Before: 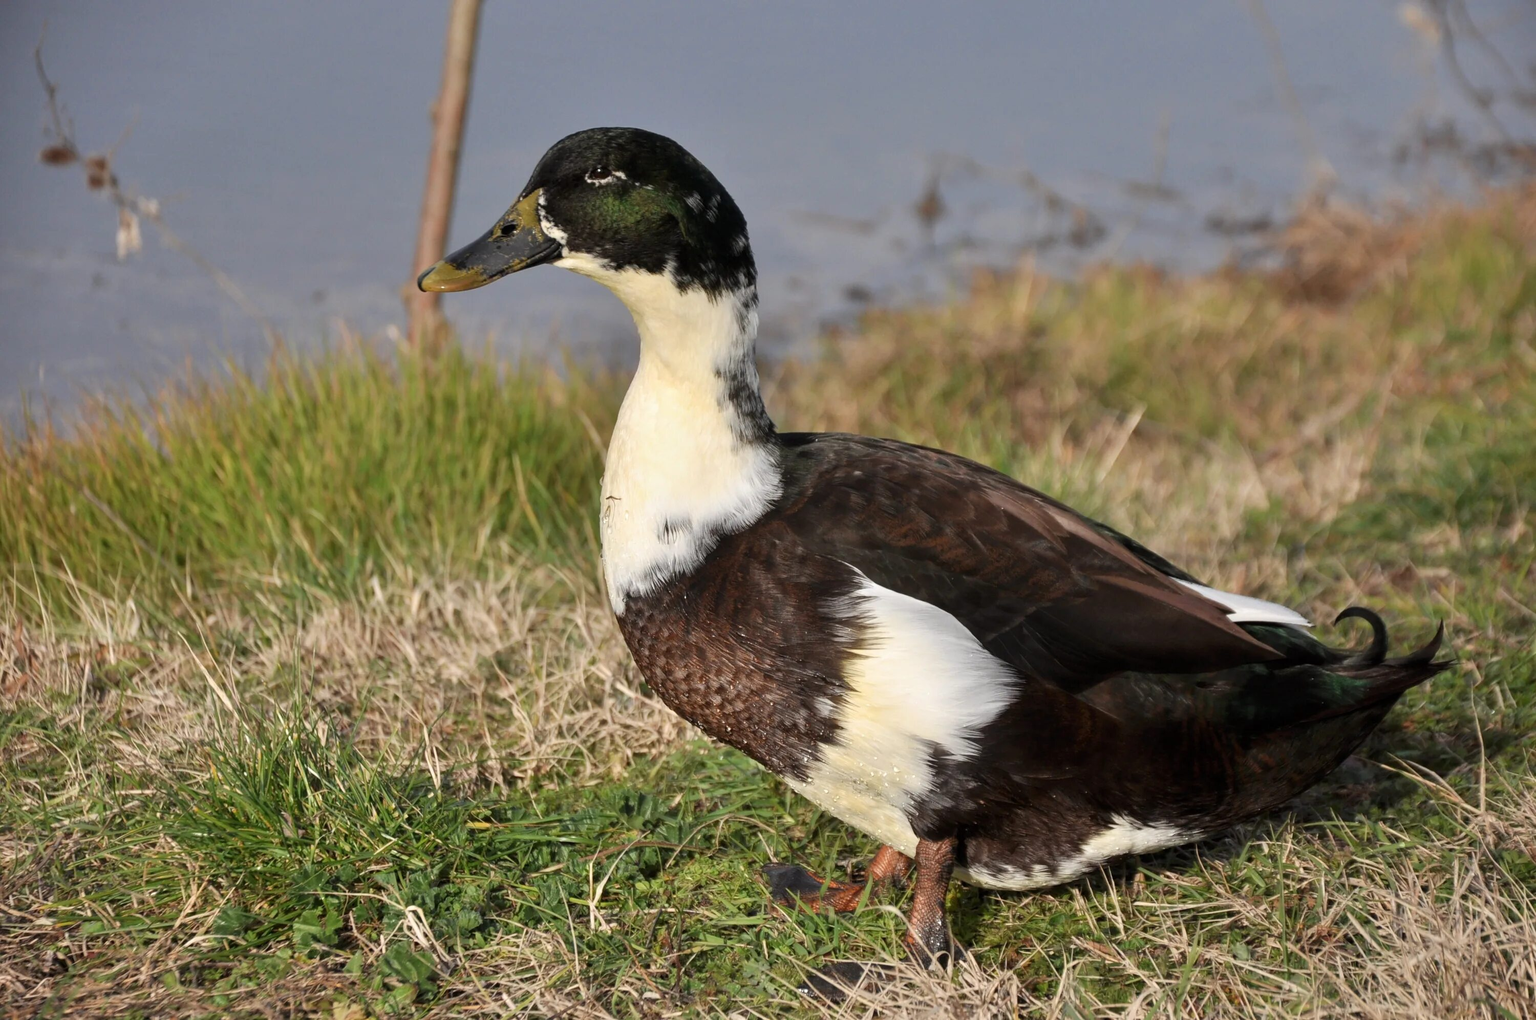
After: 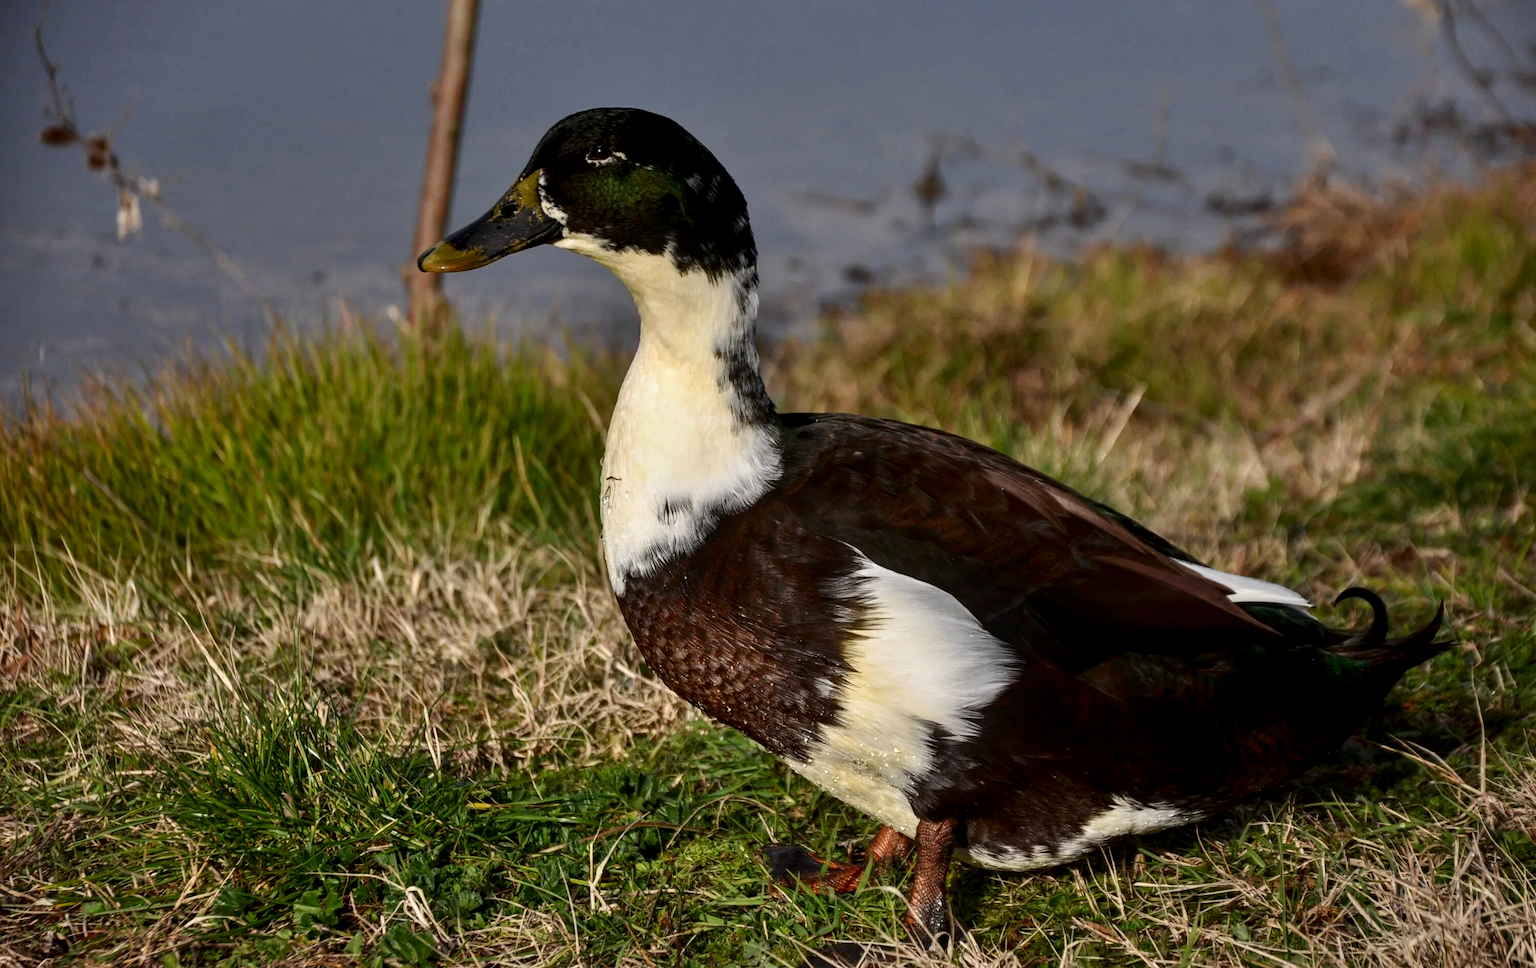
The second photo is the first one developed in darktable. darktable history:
local contrast: on, module defaults
contrast brightness saturation: contrast 0.103, brightness -0.274, saturation 0.138
crop and rotate: top 1.971%, bottom 3.09%
